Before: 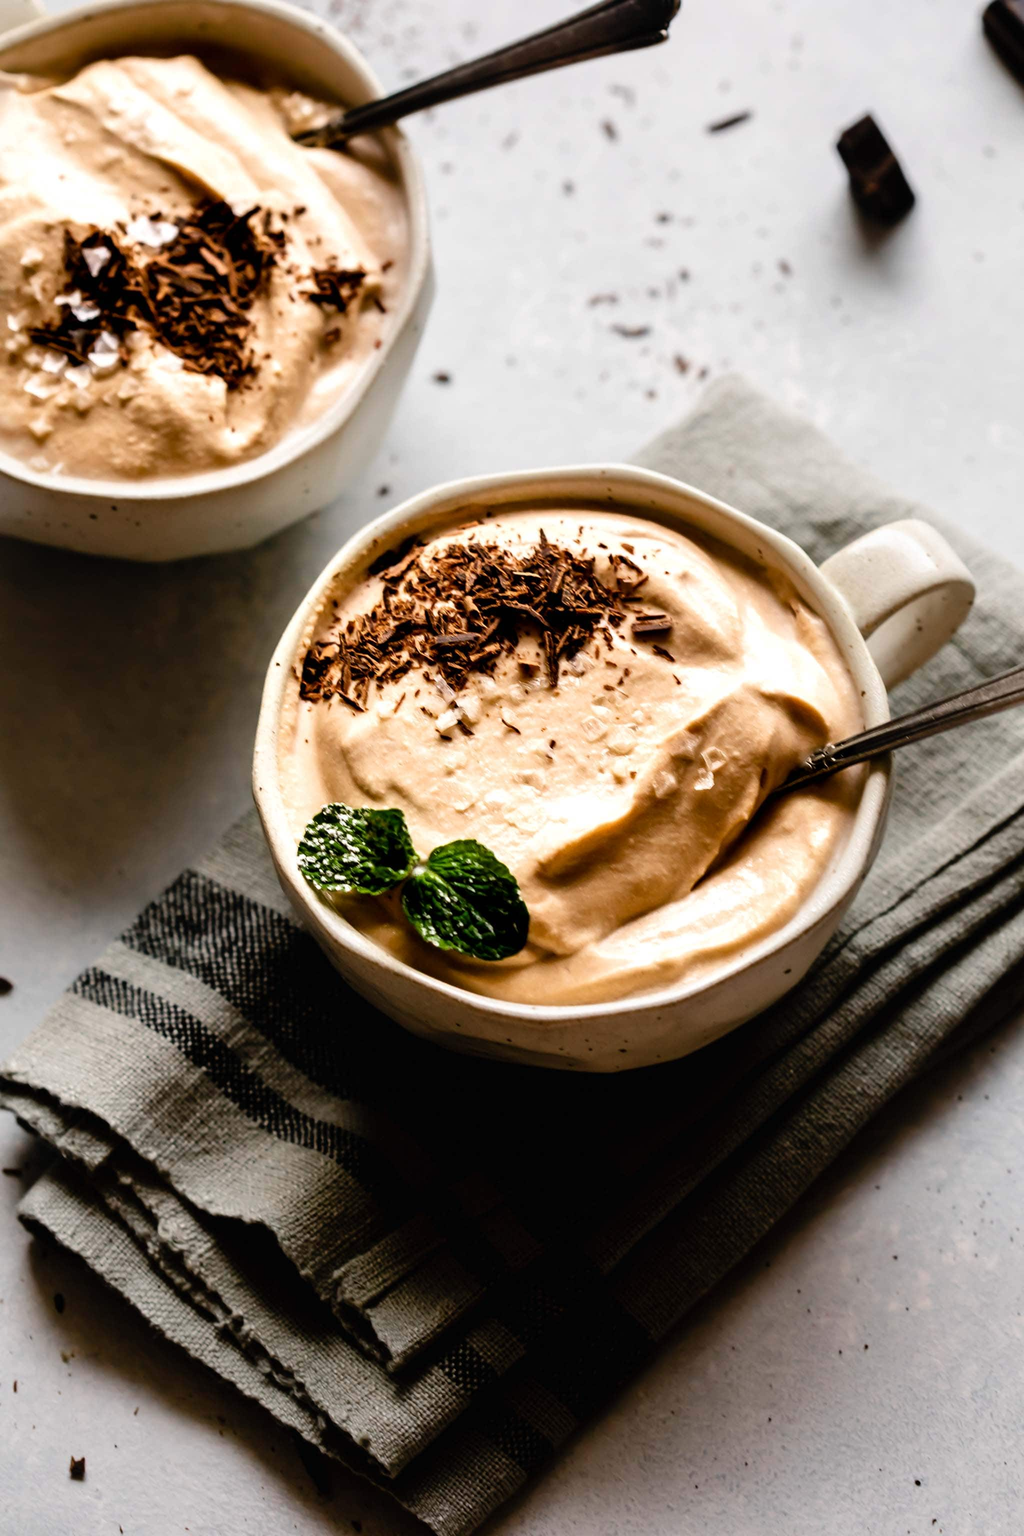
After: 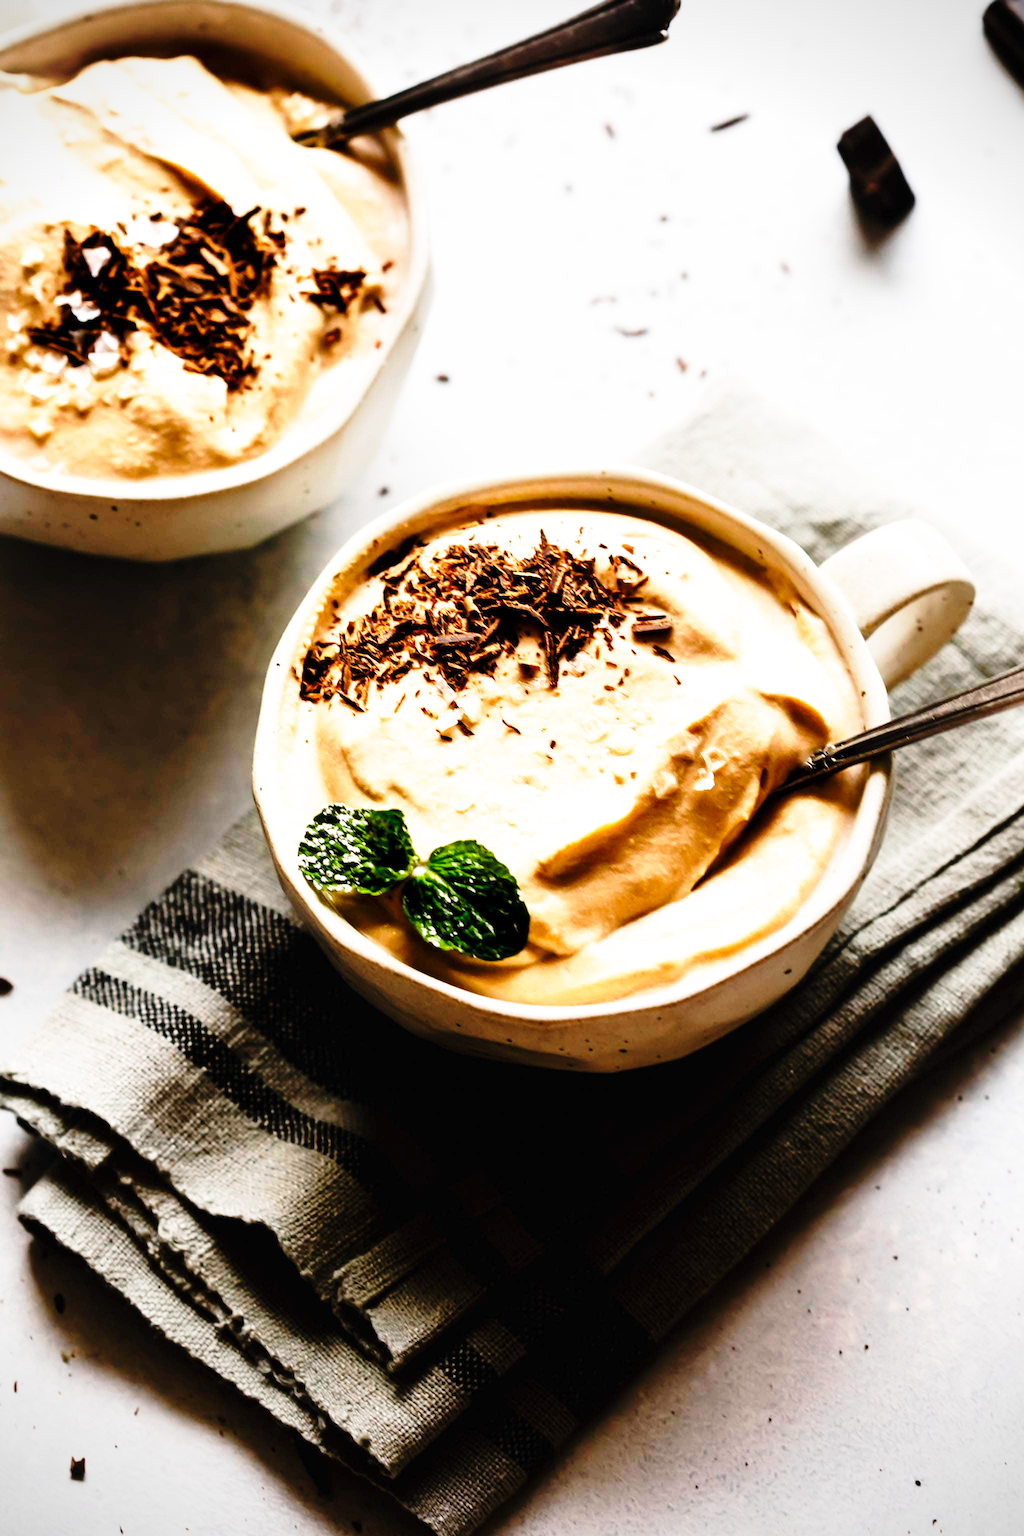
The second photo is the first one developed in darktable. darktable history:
vignetting: fall-off start 91.19%
base curve: curves: ch0 [(0, 0) (0.026, 0.03) (0.109, 0.232) (0.351, 0.748) (0.669, 0.968) (1, 1)], preserve colors none
